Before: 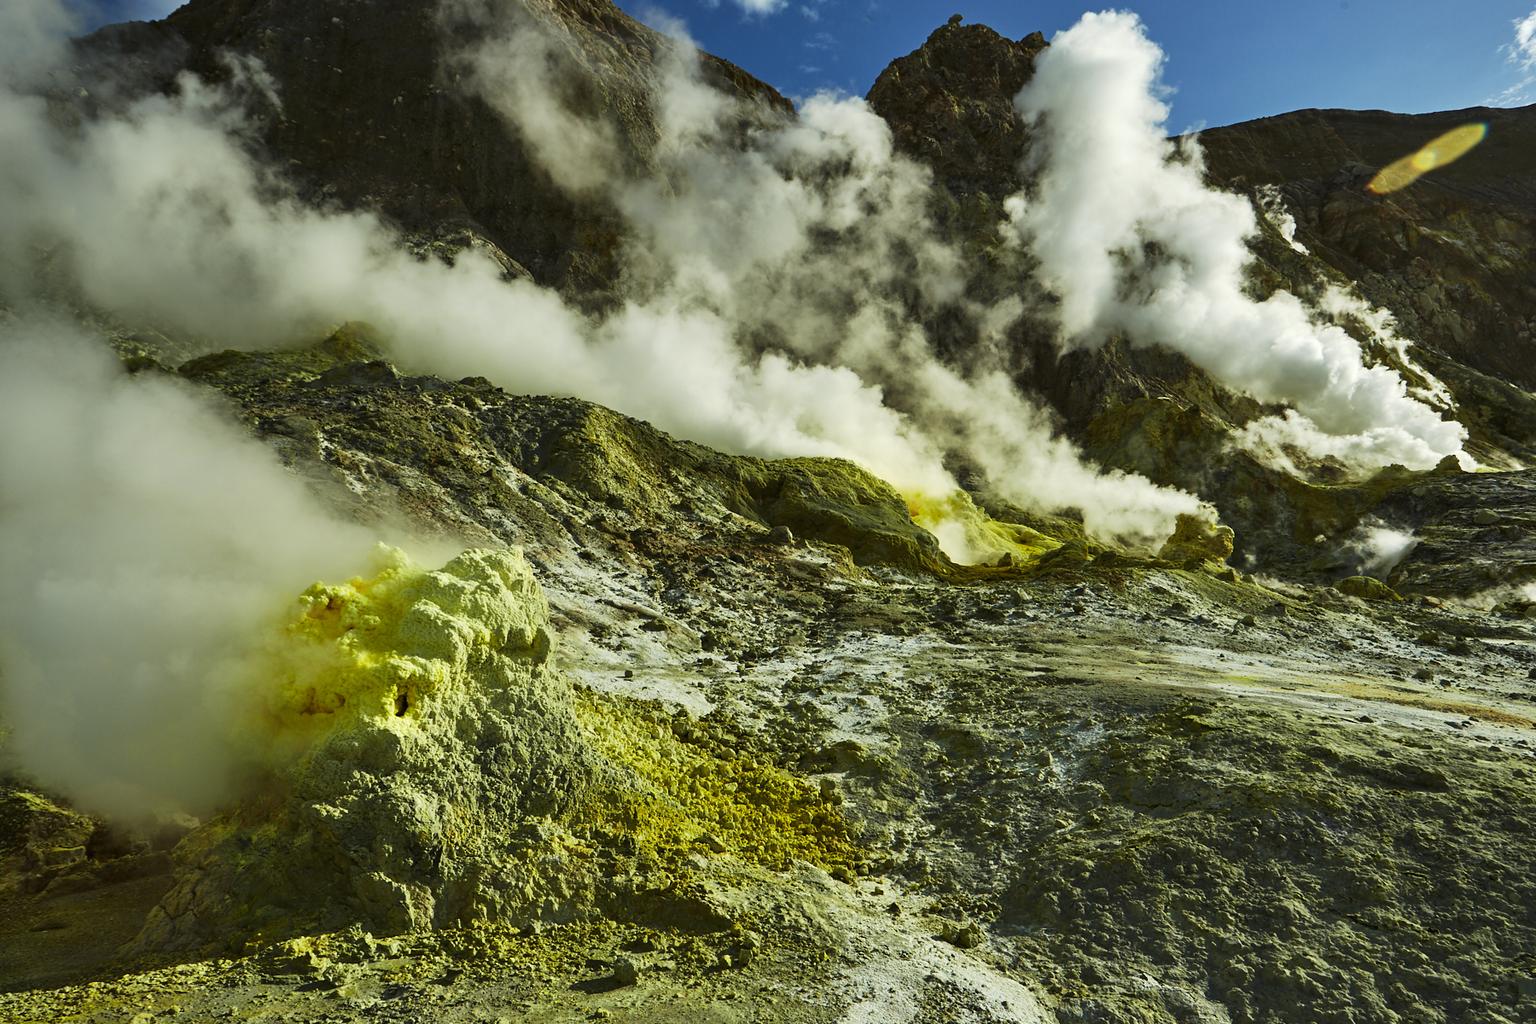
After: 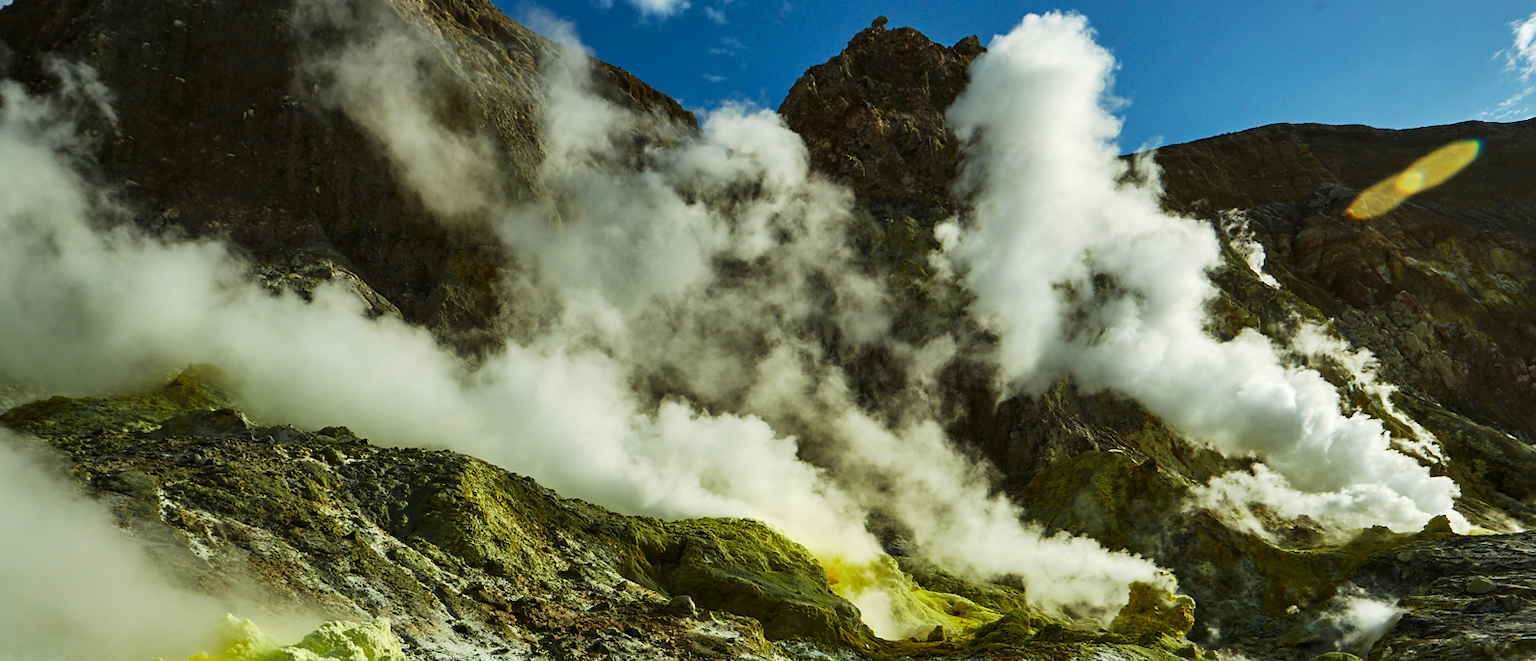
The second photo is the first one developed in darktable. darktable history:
crop and rotate: left 11.64%, bottom 42.861%
